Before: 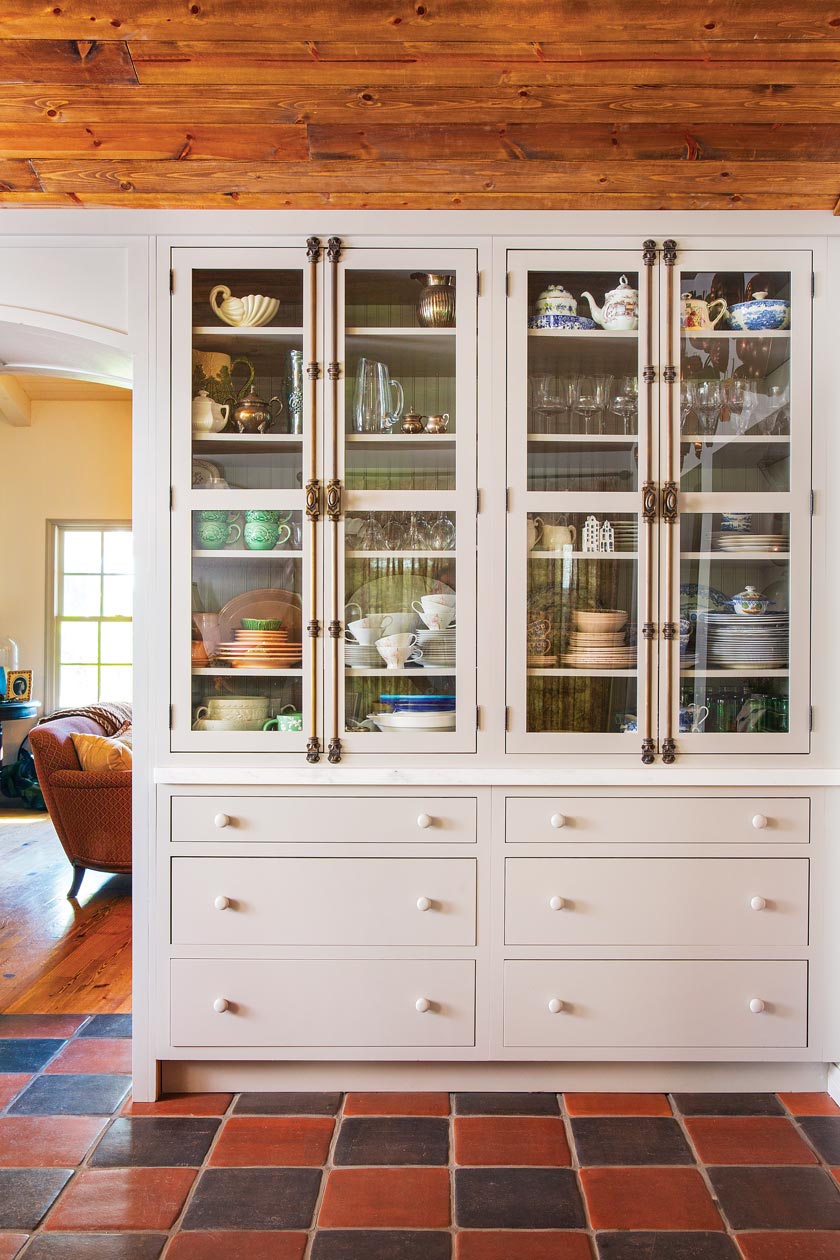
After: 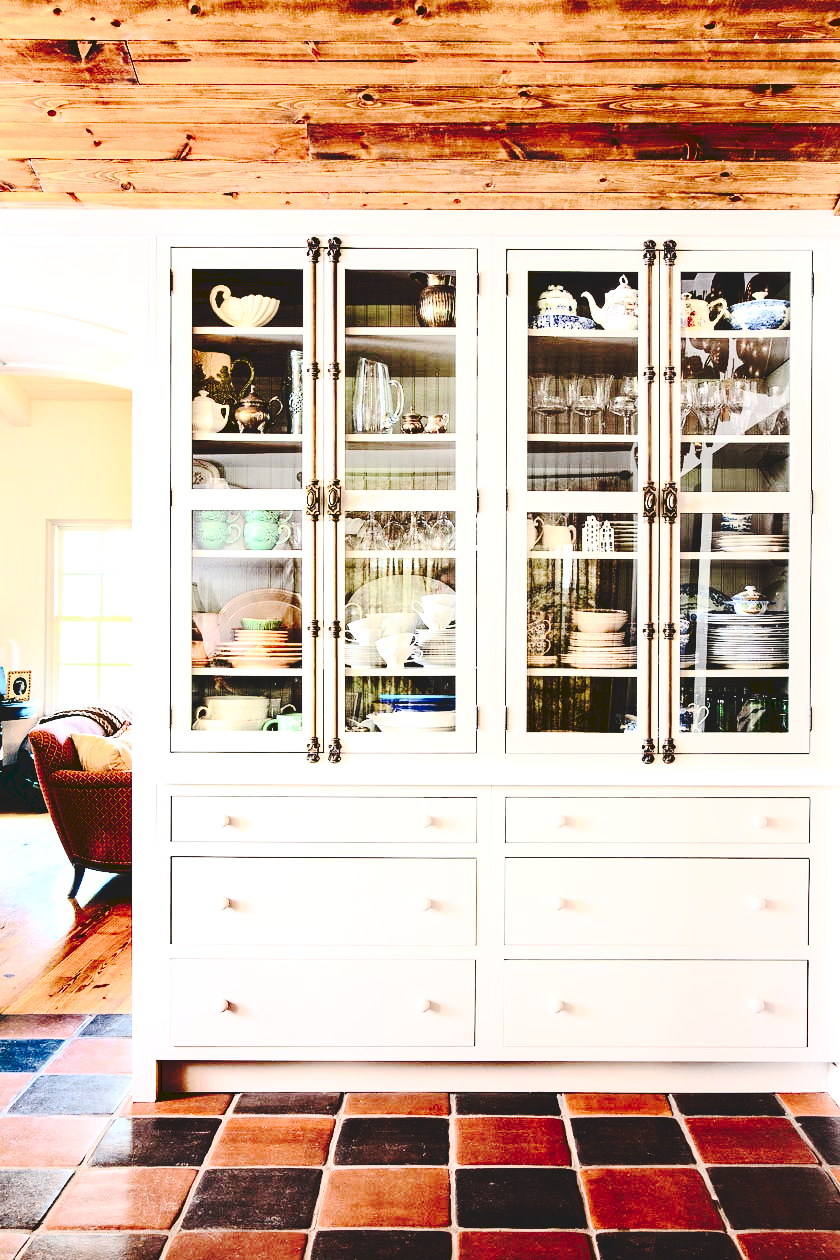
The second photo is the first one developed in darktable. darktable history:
tone curve: curves: ch0 [(0, 0) (0.003, 0.117) (0.011, 0.115) (0.025, 0.116) (0.044, 0.116) (0.069, 0.112) (0.1, 0.113) (0.136, 0.127) (0.177, 0.148) (0.224, 0.191) (0.277, 0.249) (0.335, 0.363) (0.399, 0.479) (0.468, 0.589) (0.543, 0.664) (0.623, 0.733) (0.709, 0.799) (0.801, 0.852) (0.898, 0.914) (1, 1)], preserve colors none
contrast brightness saturation: contrast 0.5, saturation -0.1
color balance: mode lift, gamma, gain (sRGB)
exposure: black level correction 0, exposure 0.7 EV, compensate exposure bias true, compensate highlight preservation false
